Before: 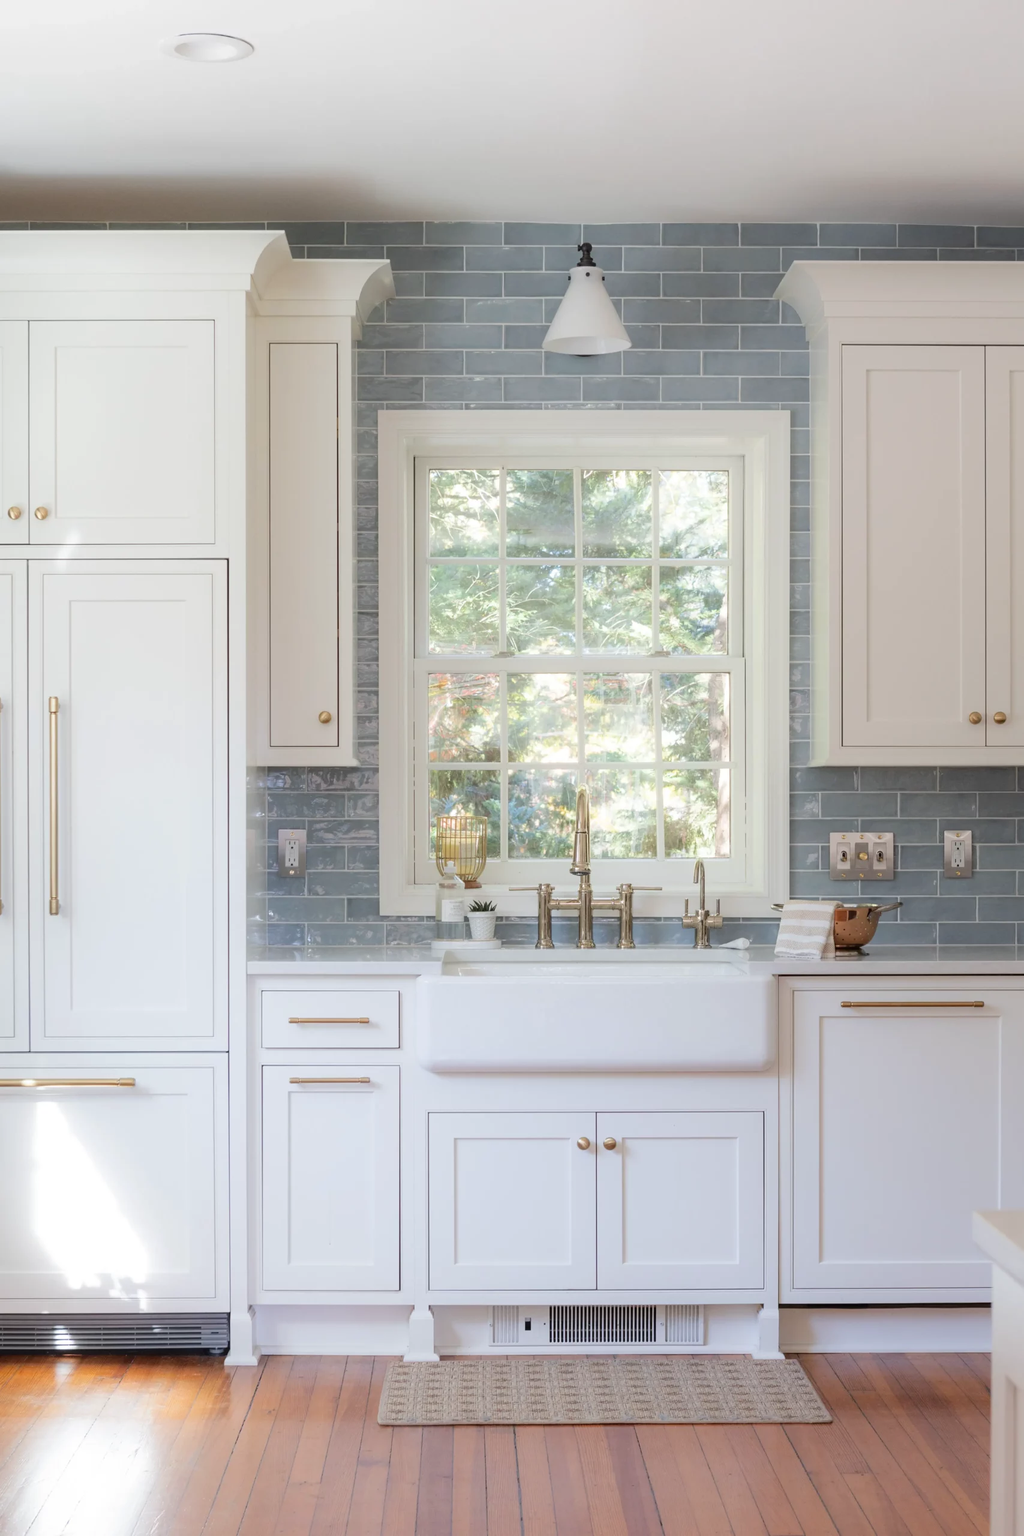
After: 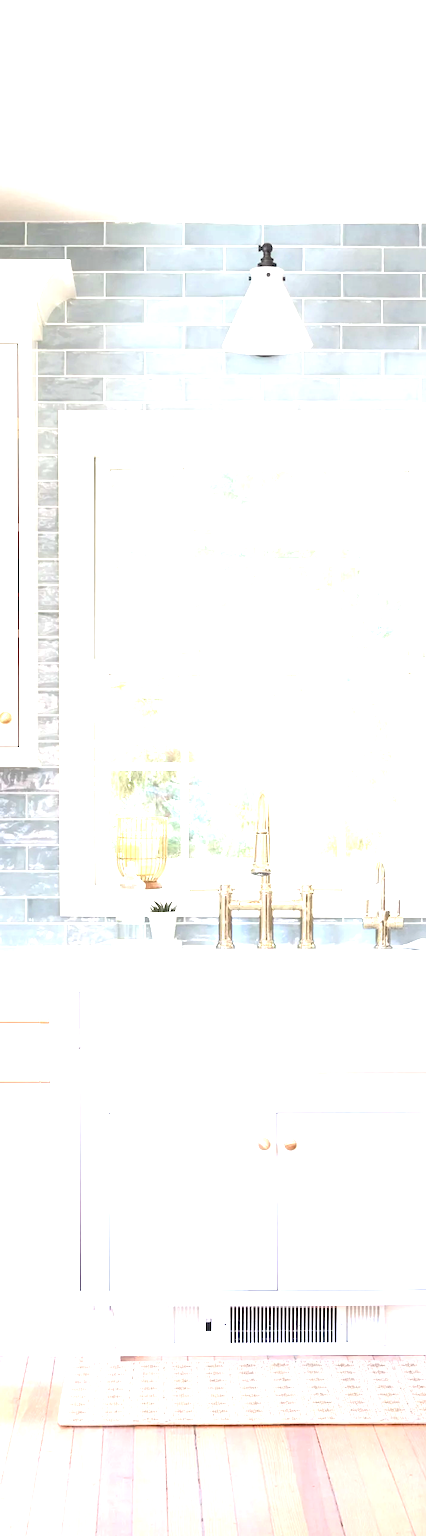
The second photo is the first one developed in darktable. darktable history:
crop: left 31.229%, right 27.105%
exposure: black level correction 0, exposure 1.975 EV, compensate exposure bias true, compensate highlight preservation false
